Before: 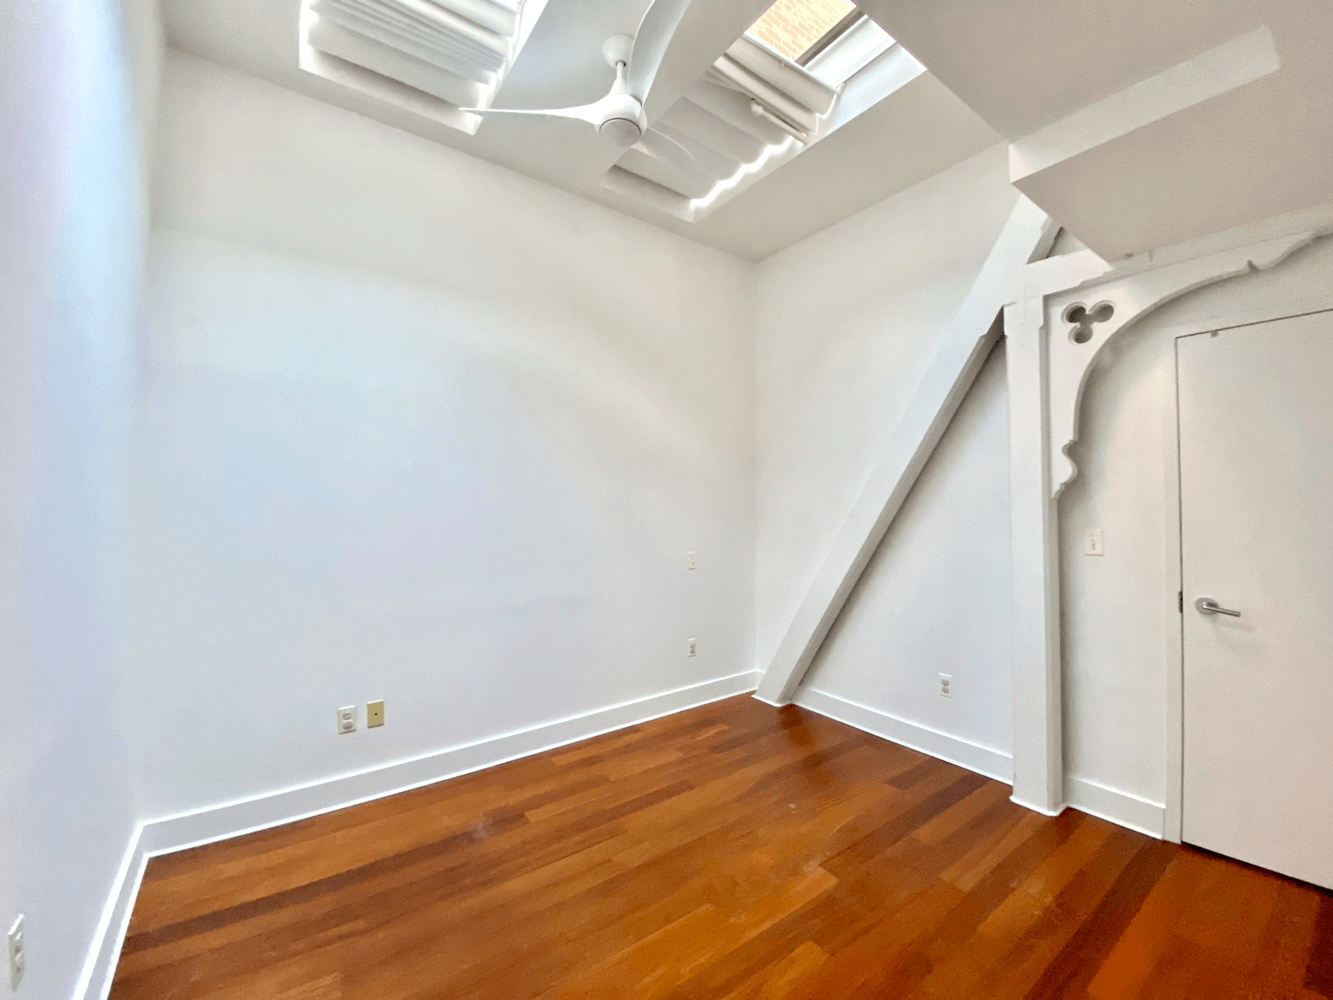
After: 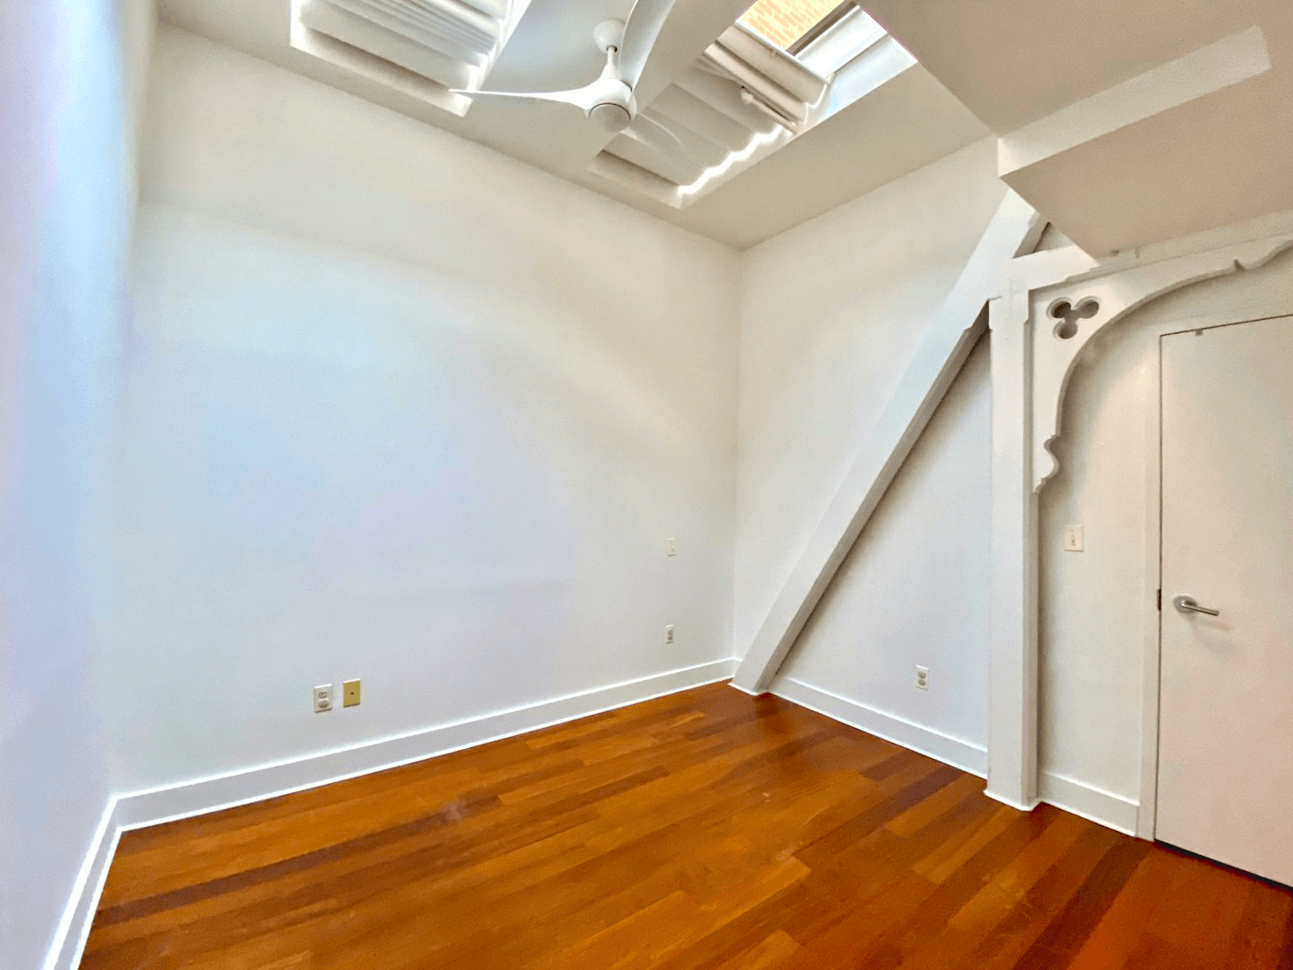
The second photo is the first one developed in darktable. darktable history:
crop and rotate: angle -1.31°
color balance rgb: global offset › luminance 0.709%, perceptual saturation grading › global saturation 19.866%, global vibrance 9.535%
haze removal: strength 0.298, distance 0.253, adaptive false
